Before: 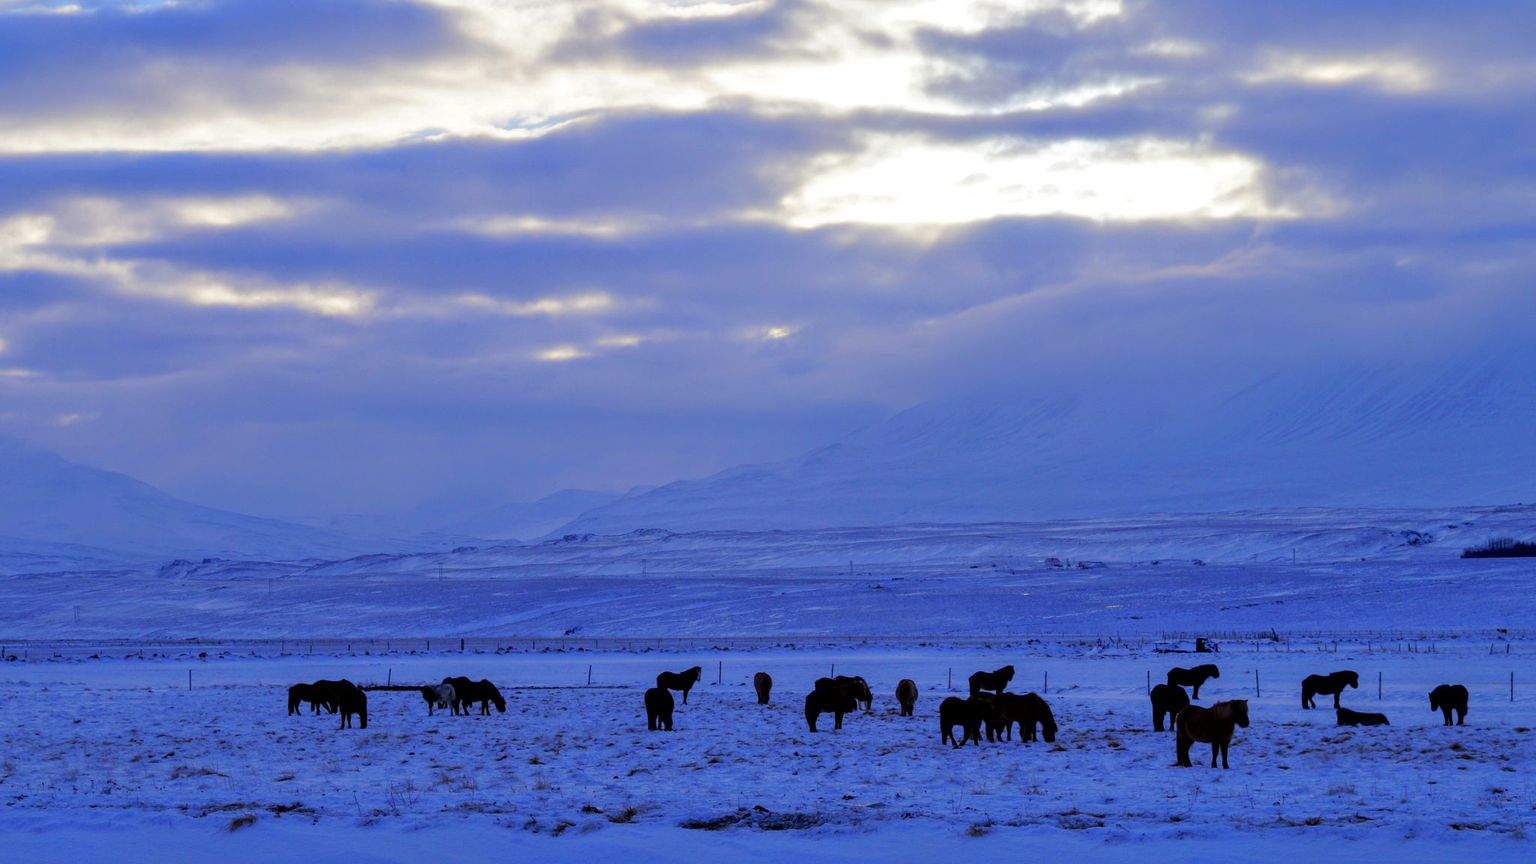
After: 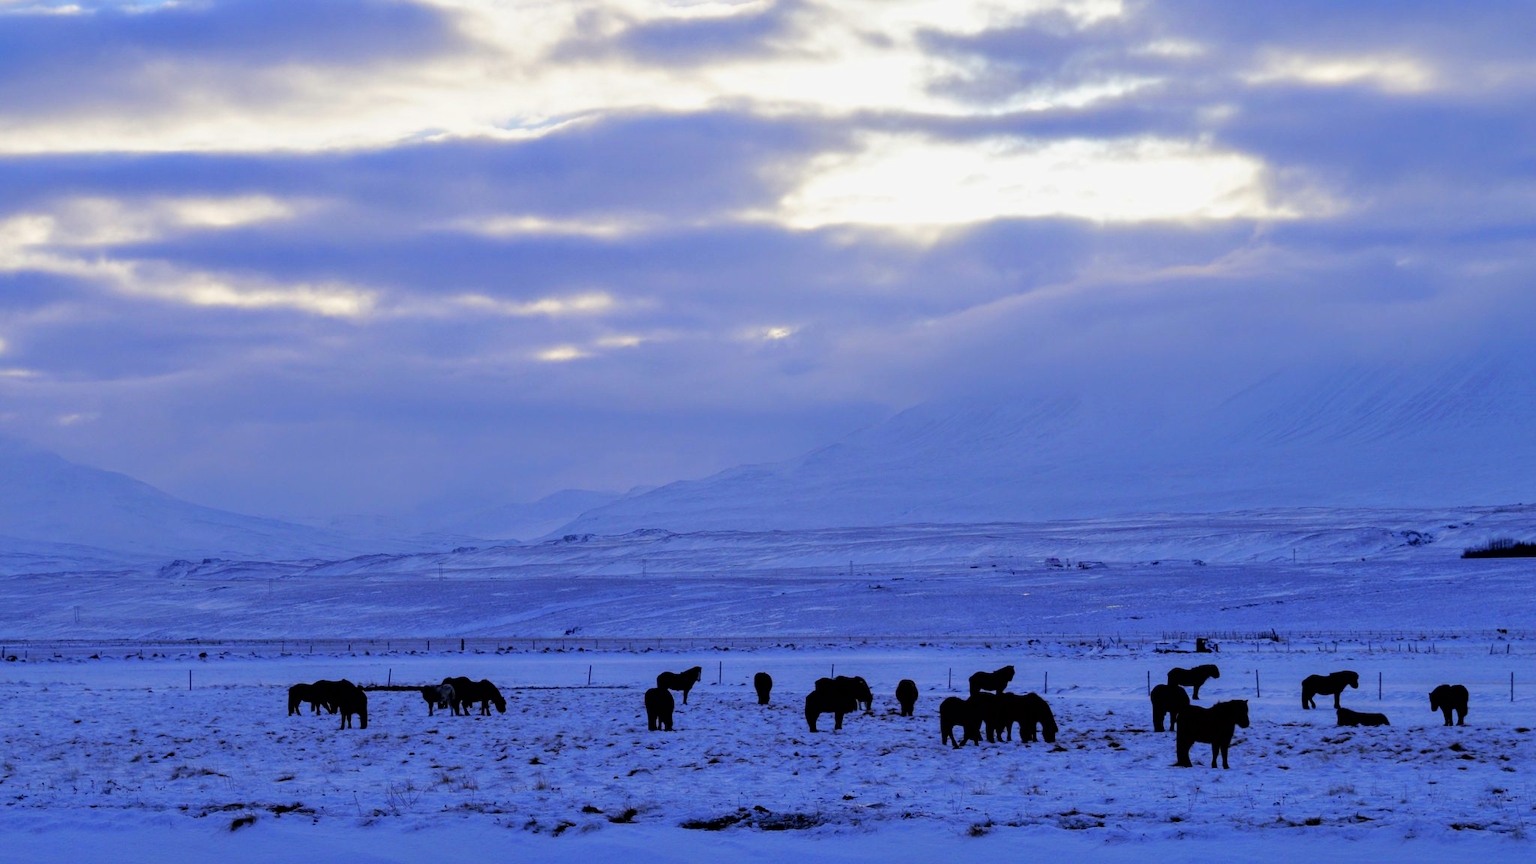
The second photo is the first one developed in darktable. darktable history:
filmic rgb: black relative exposure -3.98 EV, white relative exposure 2.98 EV, threshold 5.97 EV, hardness 3, contrast 1.384, color science v6 (2022), enable highlight reconstruction true
